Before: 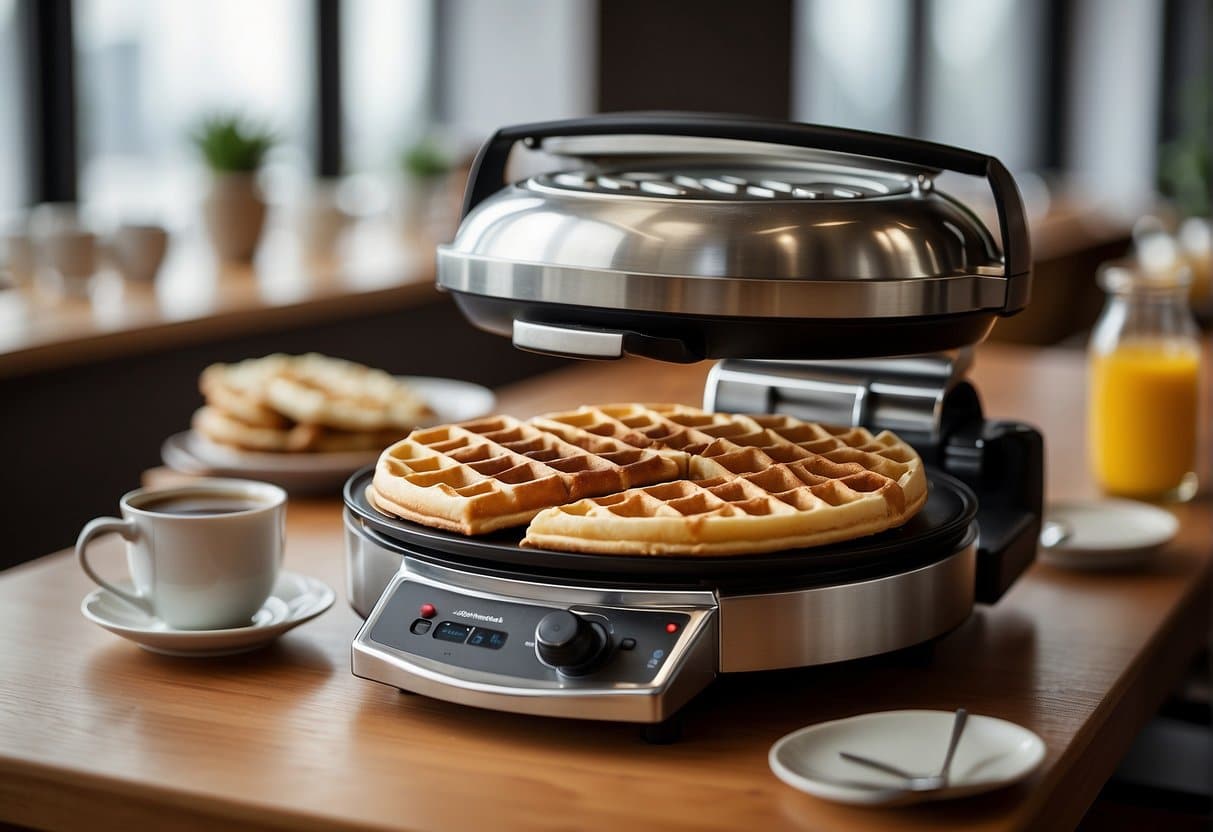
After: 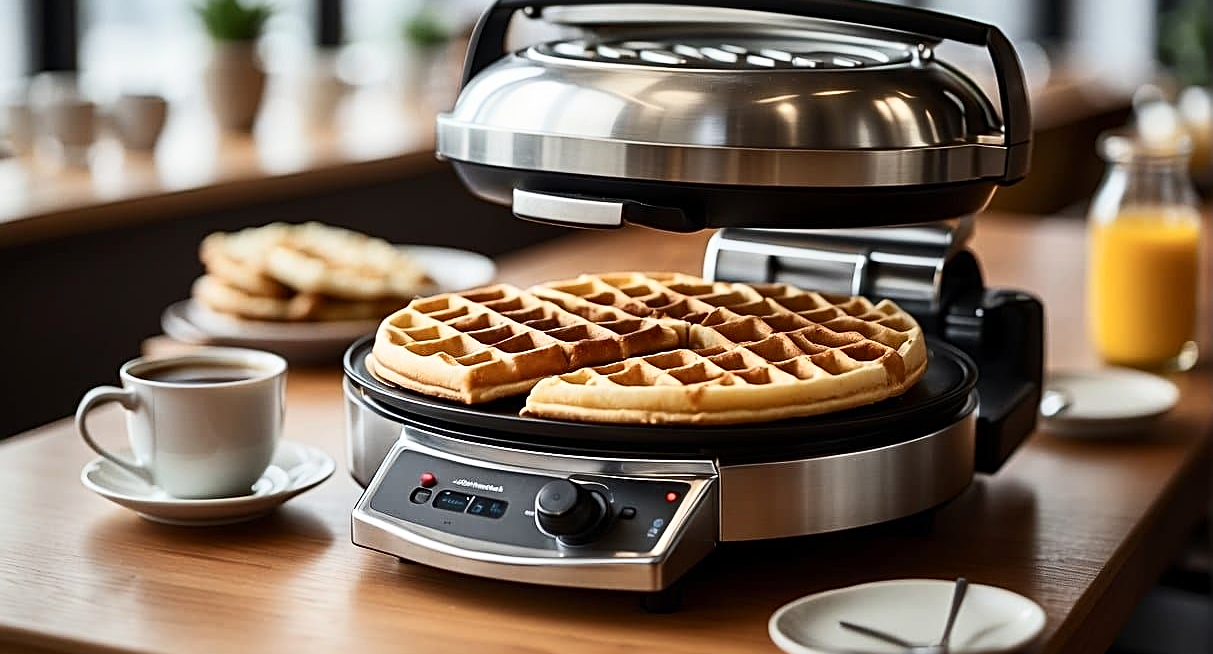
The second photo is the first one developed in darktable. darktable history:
contrast brightness saturation: contrast 0.24, brightness 0.09
crop and rotate: top 15.774%, bottom 5.506%
color zones: curves: ch0 [(0, 0.5) (0.143, 0.5) (0.286, 0.5) (0.429, 0.5) (0.571, 0.5) (0.714, 0.476) (0.857, 0.5) (1, 0.5)]; ch2 [(0, 0.5) (0.143, 0.5) (0.286, 0.5) (0.429, 0.5) (0.571, 0.5) (0.714, 0.487) (0.857, 0.5) (1, 0.5)]
sharpen: radius 2.543, amount 0.636
